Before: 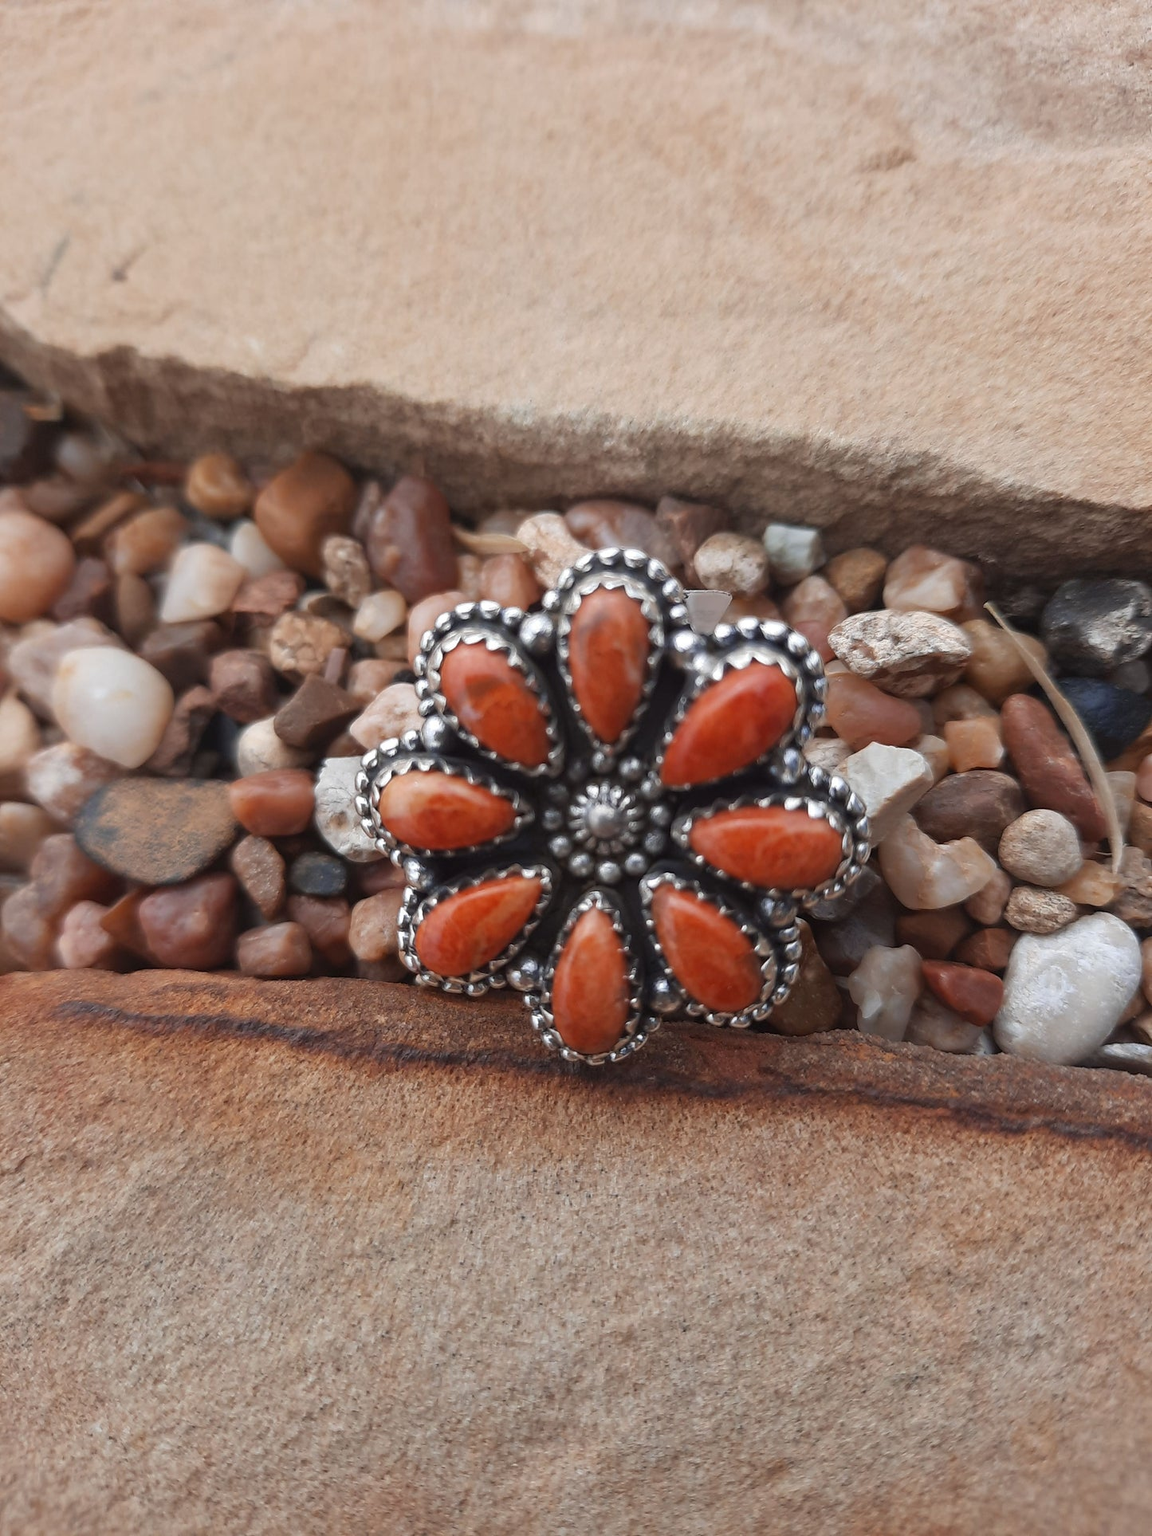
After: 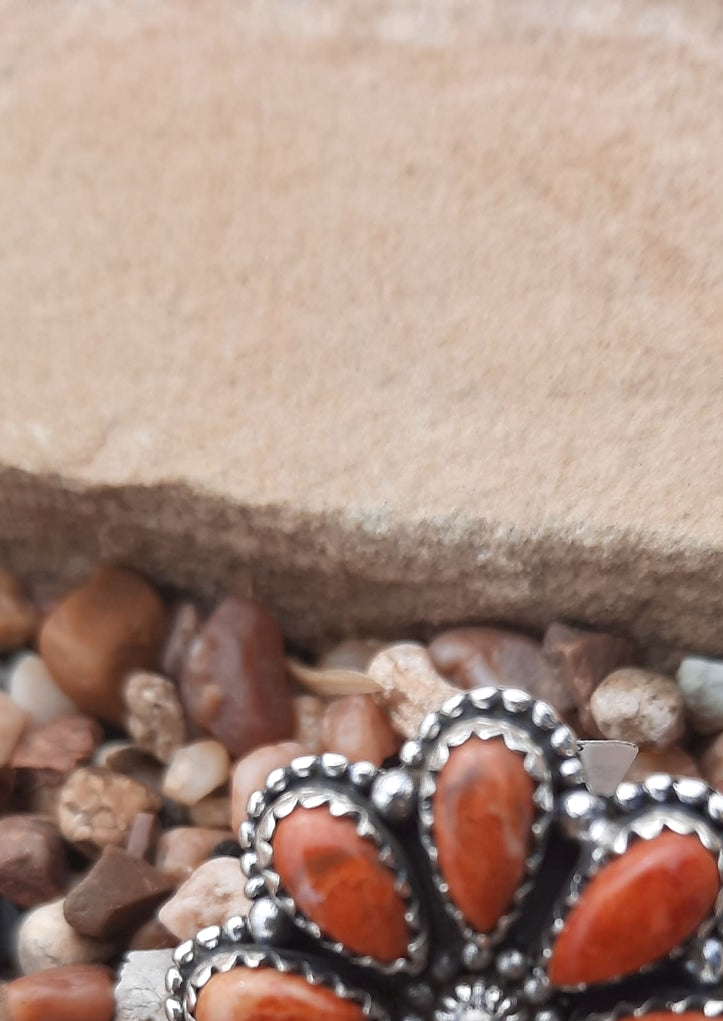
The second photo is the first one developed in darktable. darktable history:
exposure: black level correction 0.001, exposure 0.139 EV, compensate highlight preservation false
crop: left 19.404%, right 30.507%, bottom 46.992%
contrast brightness saturation: saturation -0.053
